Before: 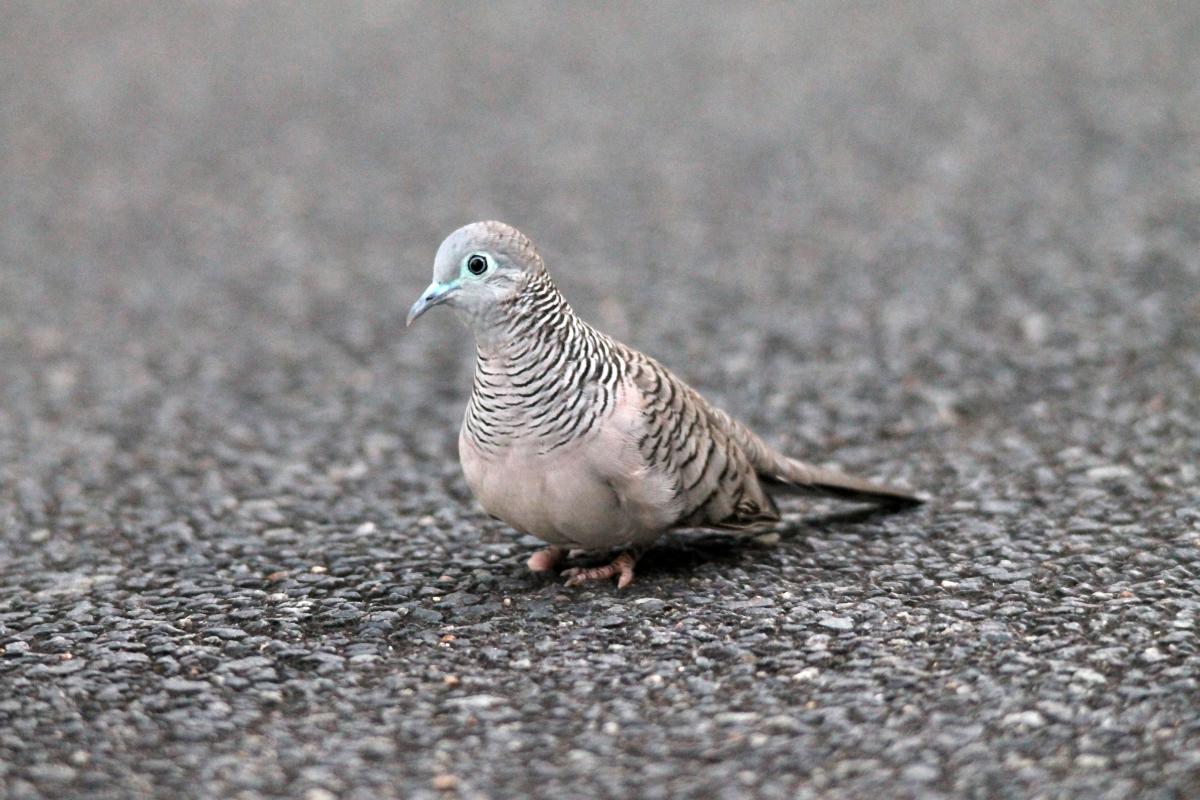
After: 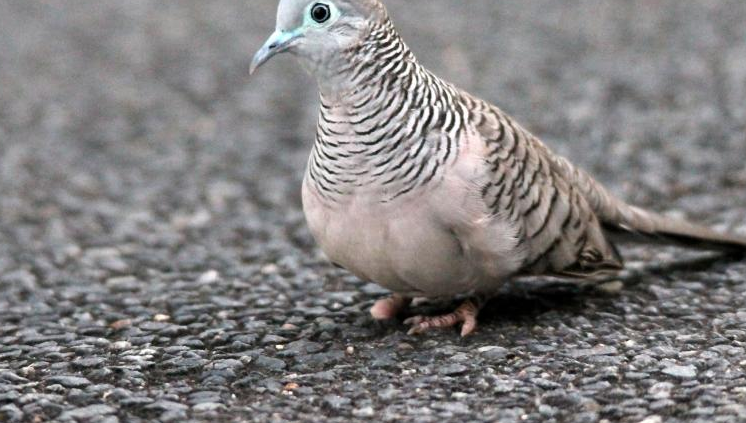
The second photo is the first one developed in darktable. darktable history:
crop: left 13.15%, top 31.51%, right 24.608%, bottom 15.52%
